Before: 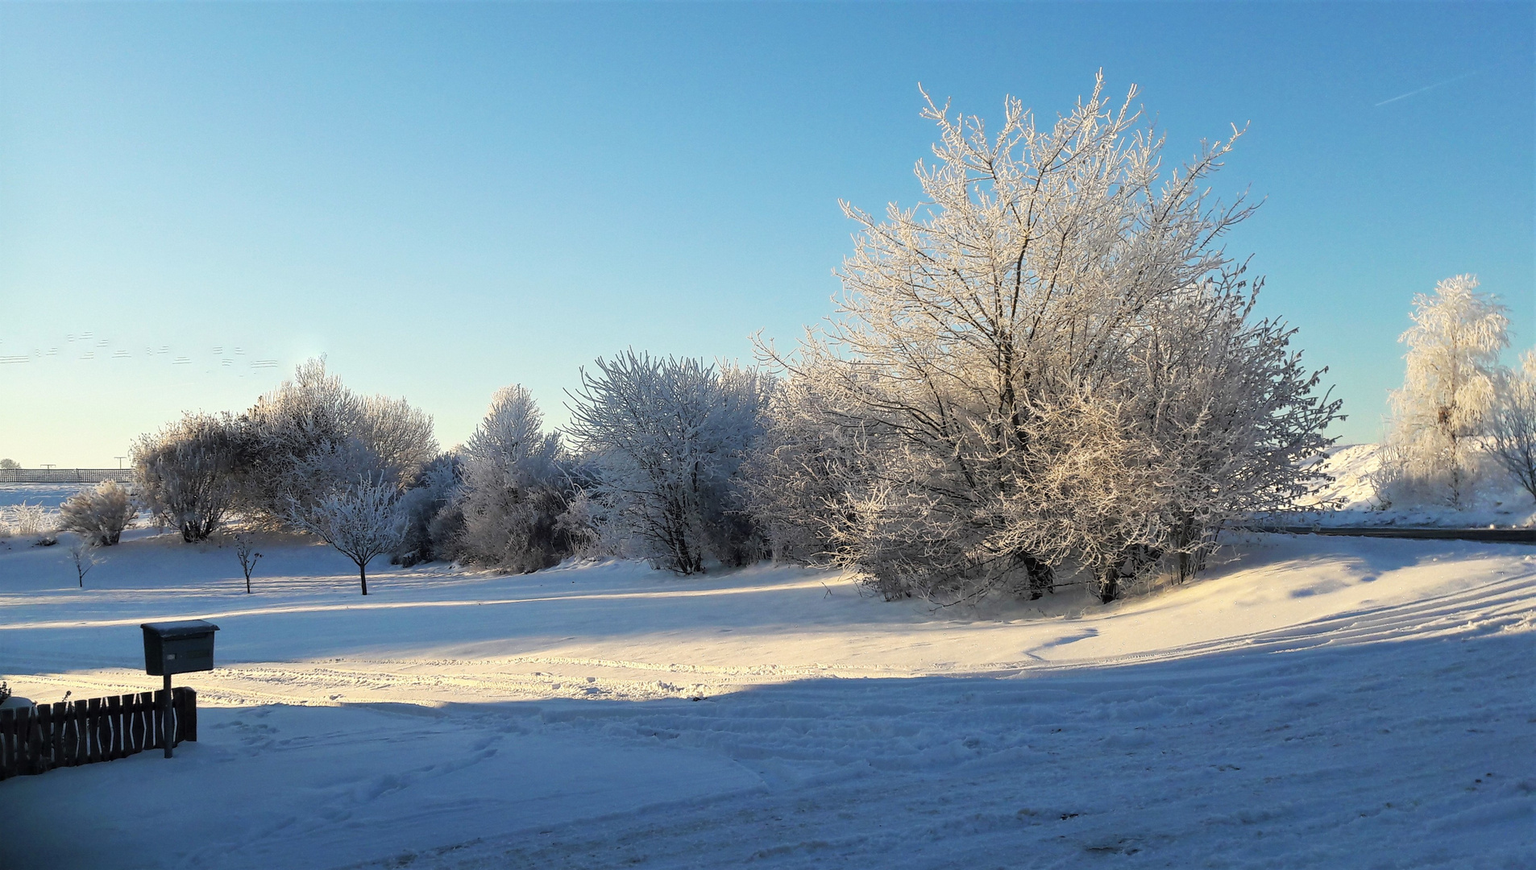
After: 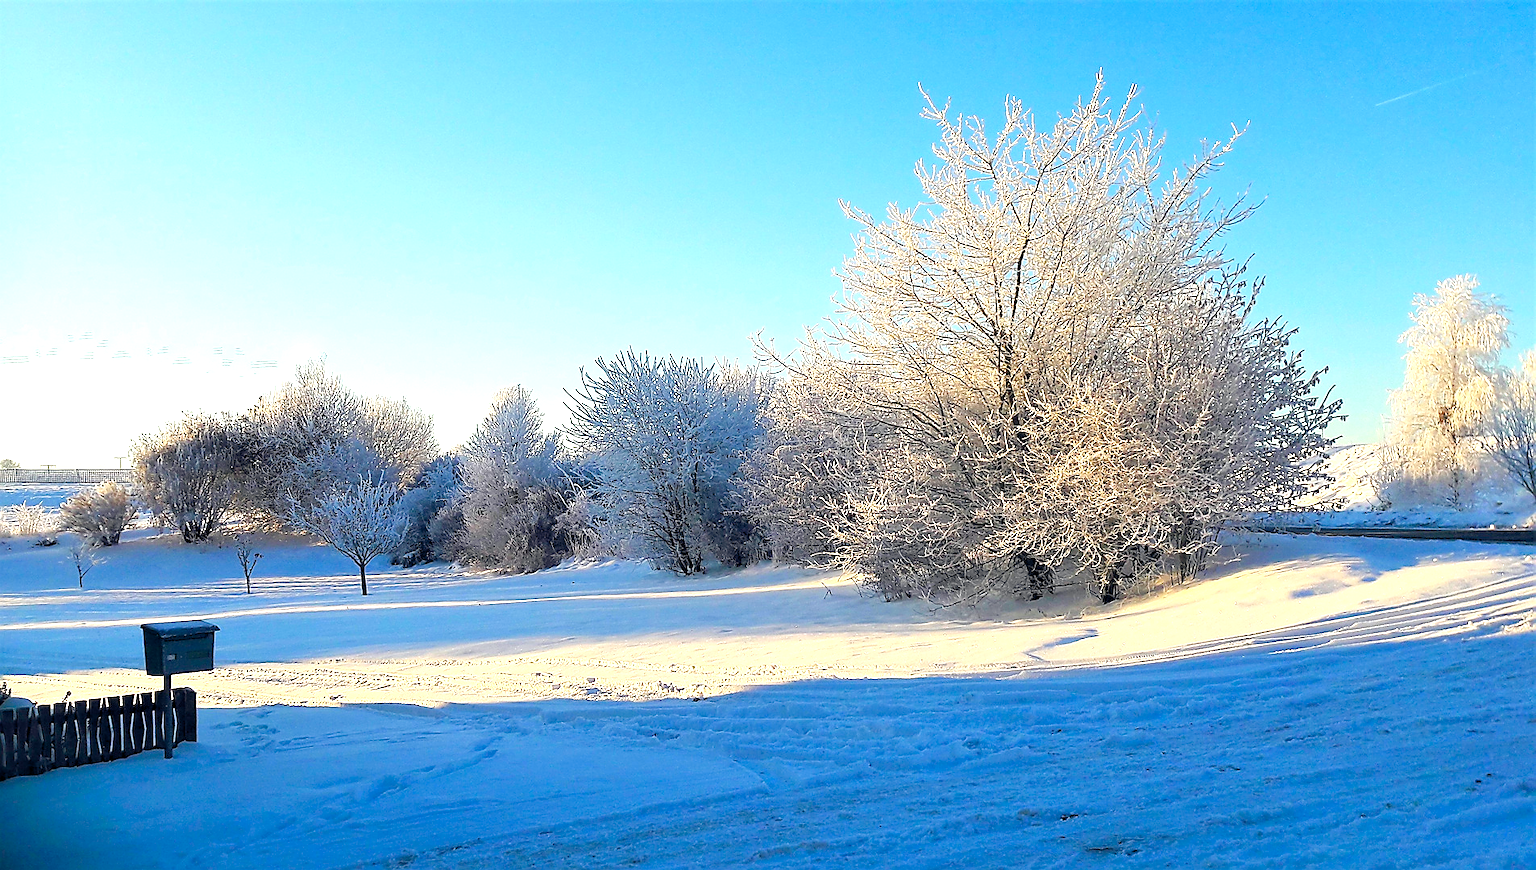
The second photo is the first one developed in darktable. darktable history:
sharpen: radius 1.387, amount 1.267, threshold 0.803
exposure: black level correction 0.001, exposure 0.5 EV, compensate highlight preservation false
color balance rgb: power › hue 329.85°, global offset › chroma 0.057%, global offset › hue 254.1°, perceptual saturation grading › global saturation 40.048%, perceptual saturation grading › highlights -50.567%, perceptual saturation grading › shadows 30.402%, perceptual brilliance grading › global brilliance 3.165%, global vibrance 20%
contrast brightness saturation: brightness 0.086, saturation 0.191
